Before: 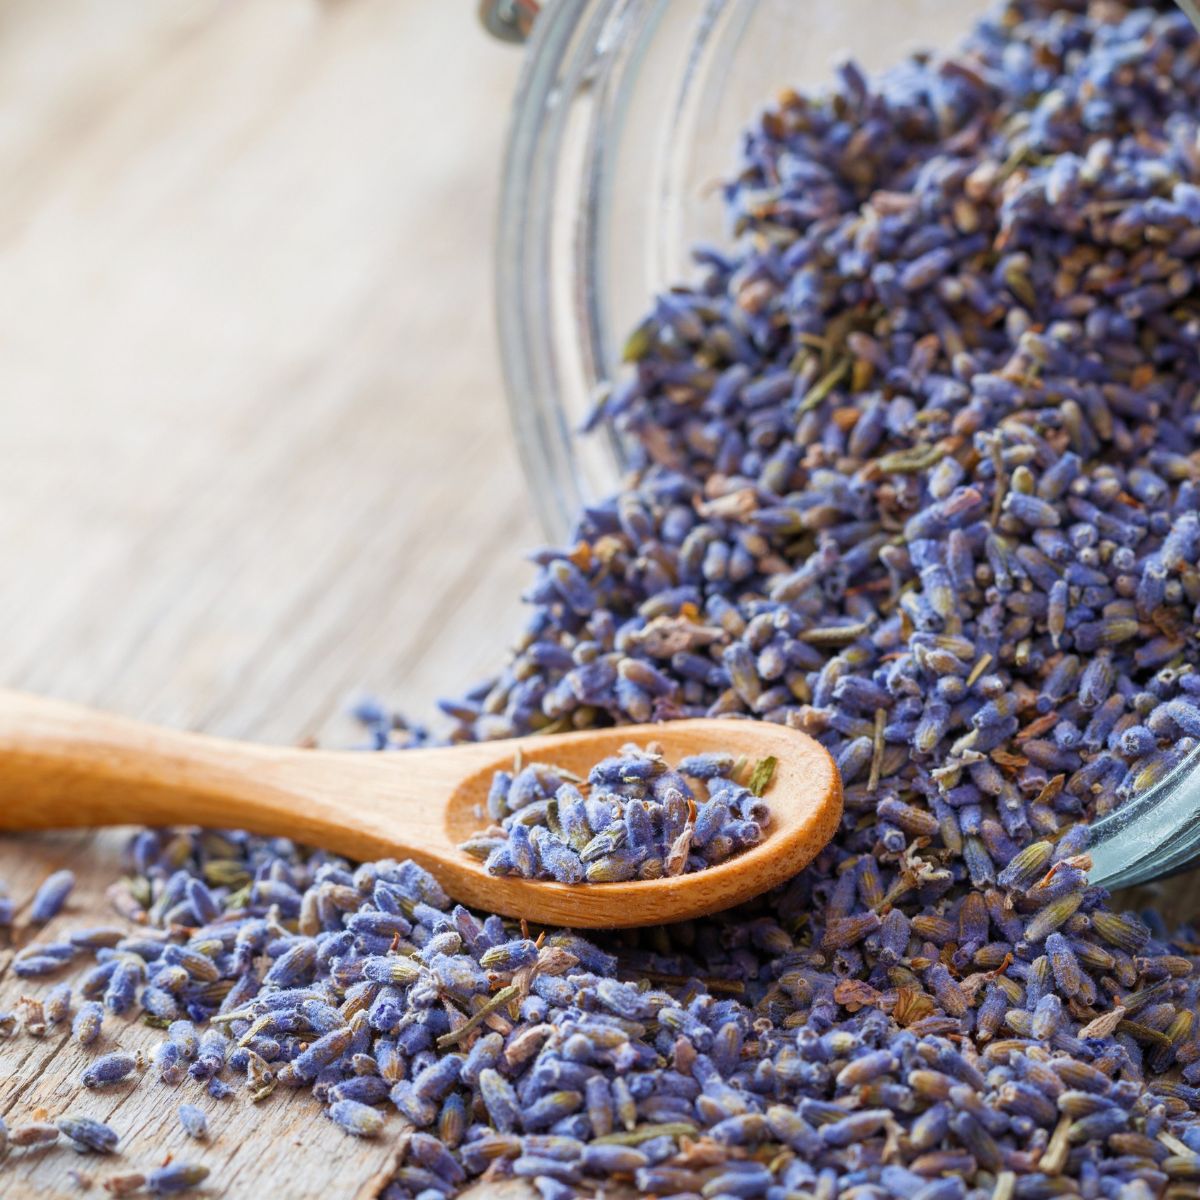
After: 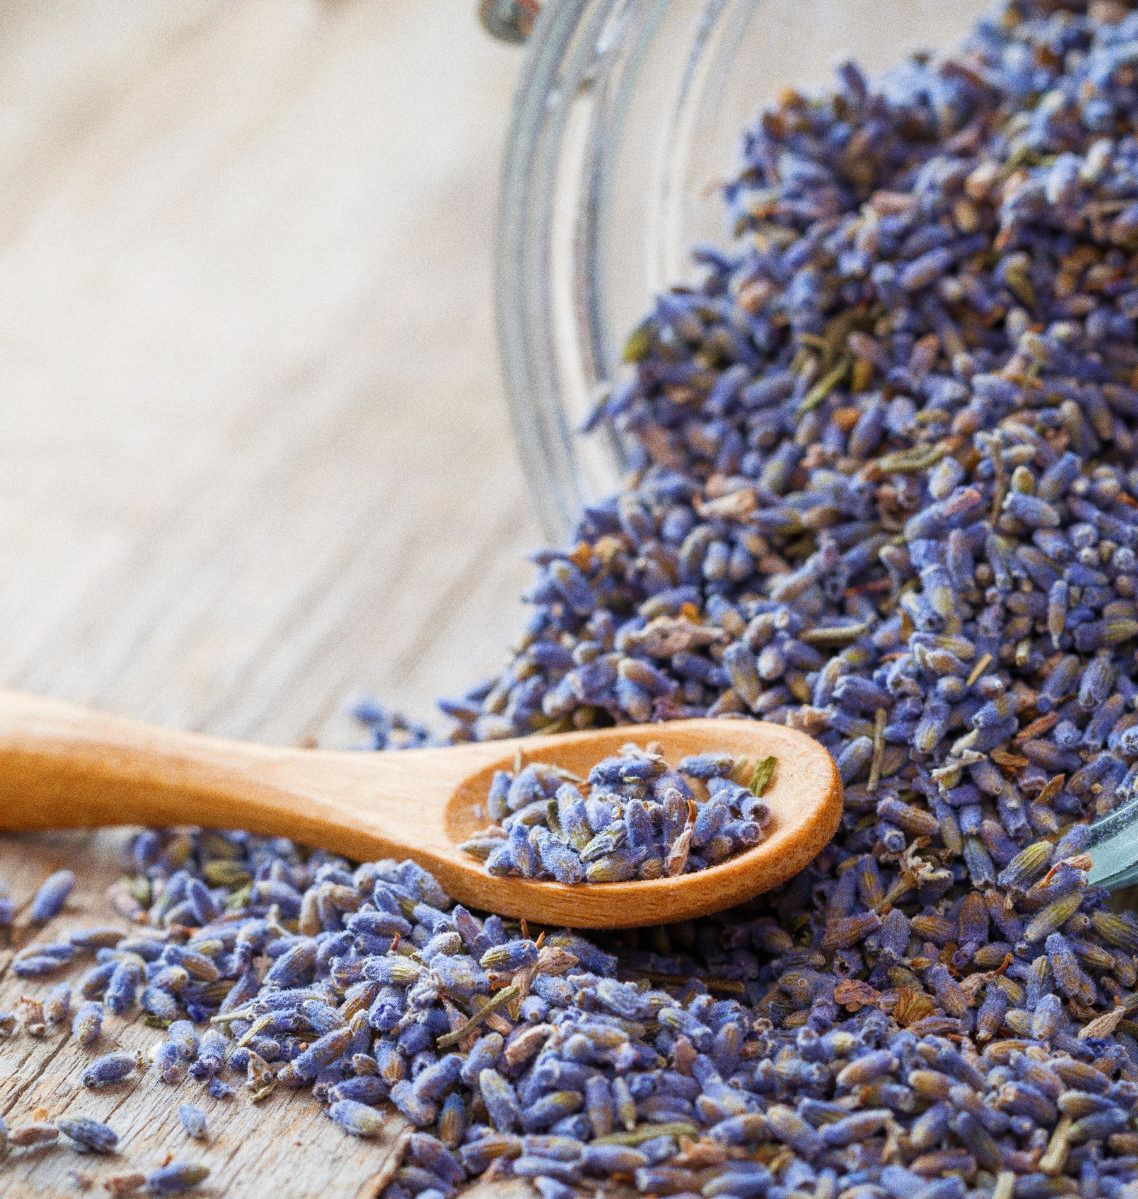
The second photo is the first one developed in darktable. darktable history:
grain: coarseness 8.68 ISO, strength 31.94%
color balance rgb: on, module defaults
crop and rotate: right 5.167%
exposure: exposure -0.01 EV, compensate highlight preservation false
